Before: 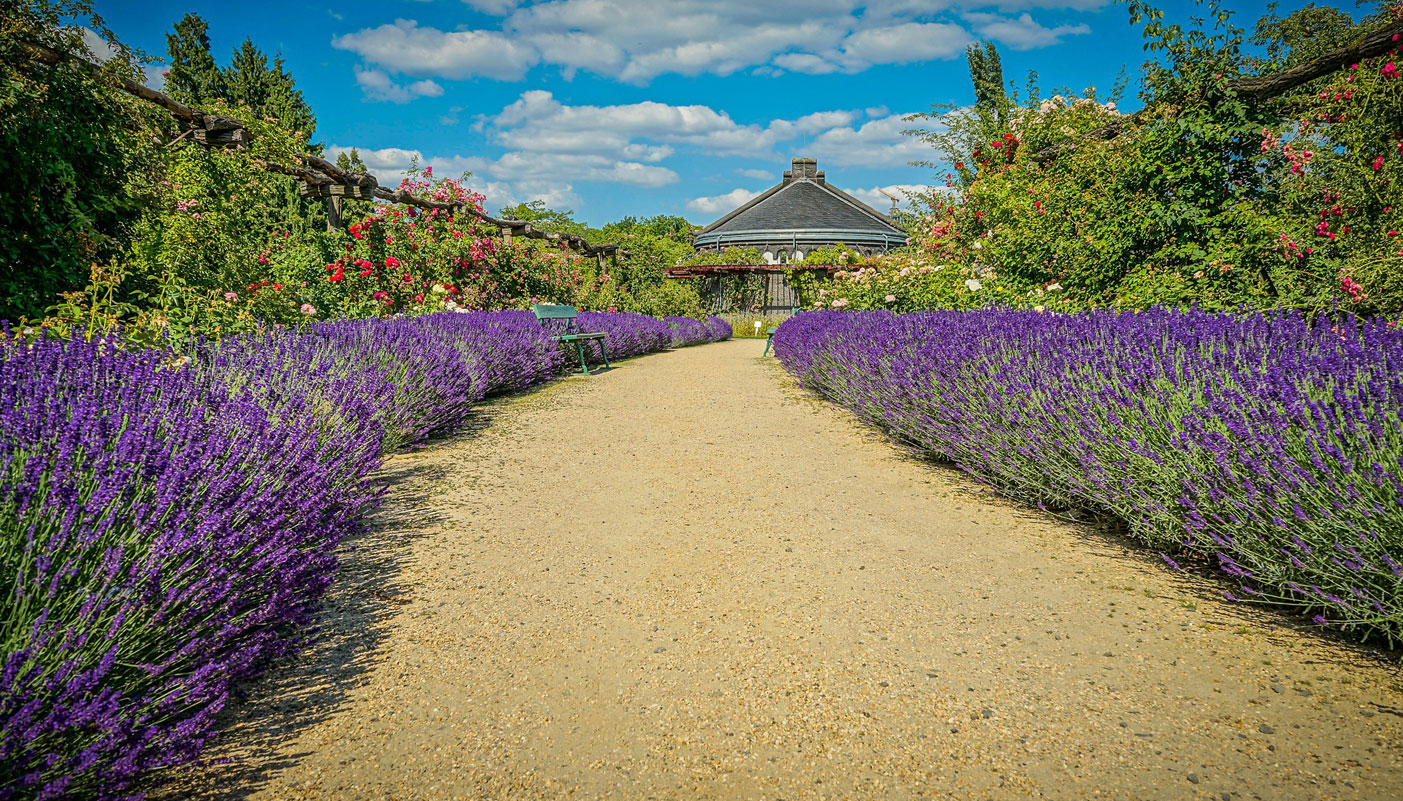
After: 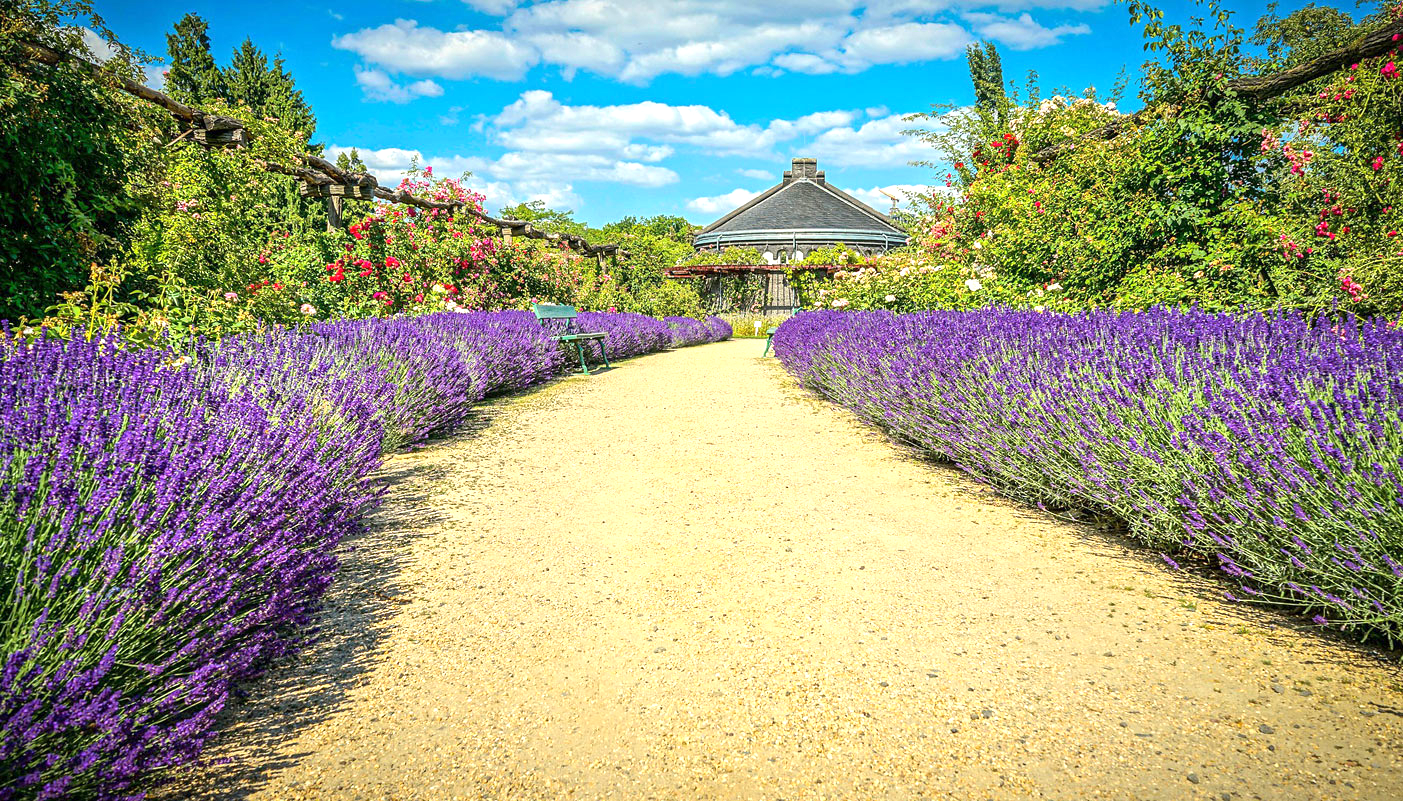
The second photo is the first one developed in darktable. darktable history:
exposure: black level correction 0, exposure 0.937 EV, compensate exposure bias true, compensate highlight preservation false
